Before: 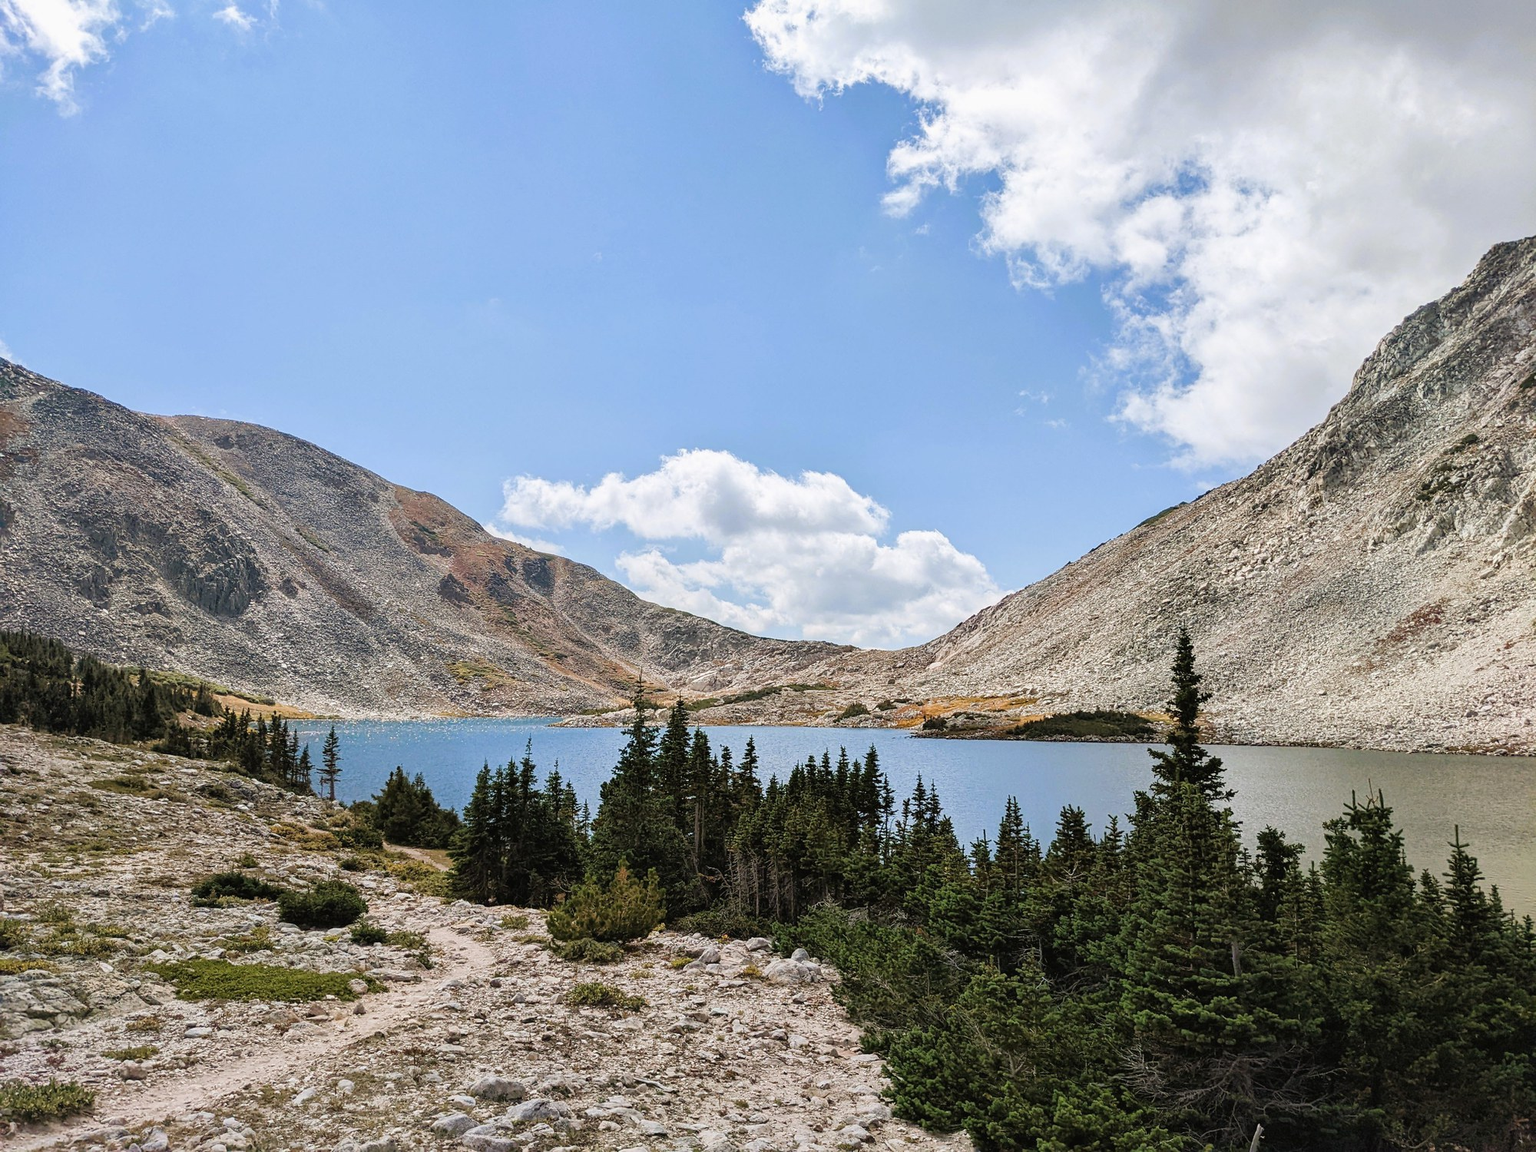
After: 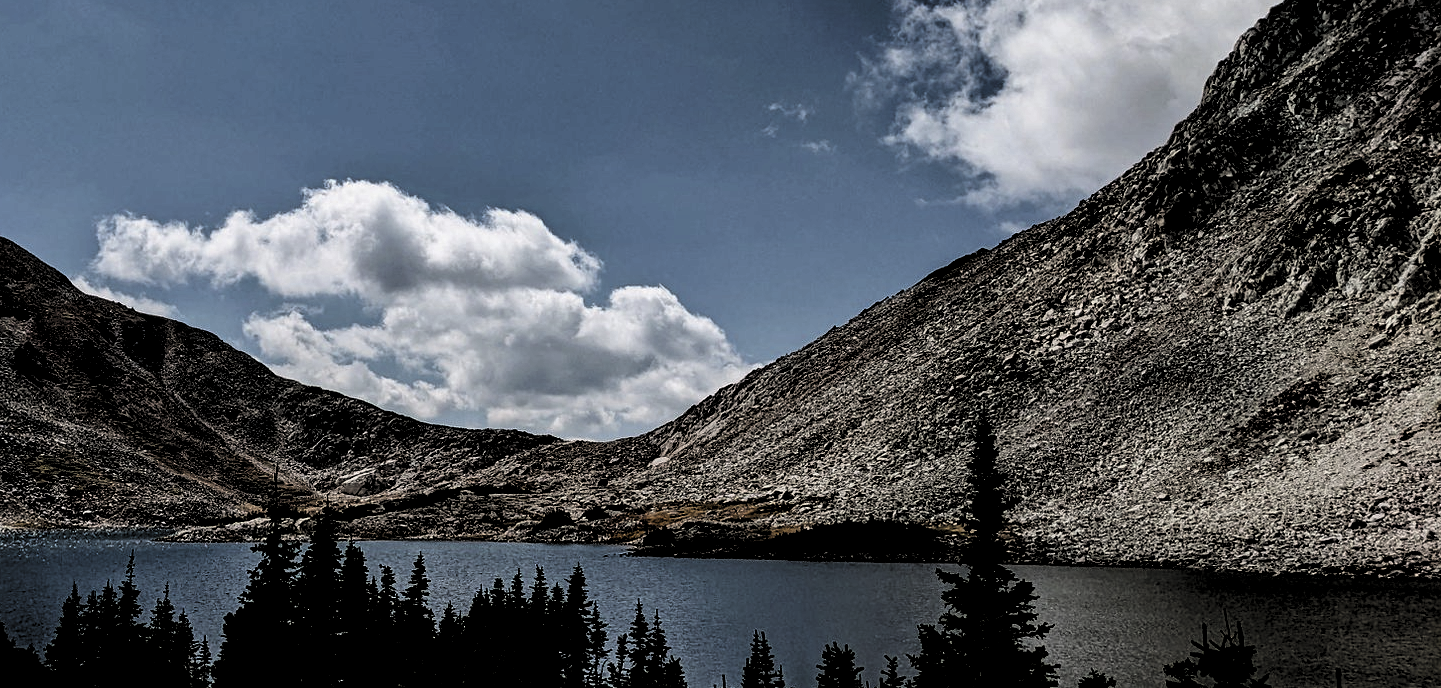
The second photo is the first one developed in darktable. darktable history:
crop and rotate: left 27.938%, top 27.046%, bottom 27.046%
levels: levels [0.514, 0.759, 1]
haze removal: strength 0.12, distance 0.25, compatibility mode true, adaptive false
